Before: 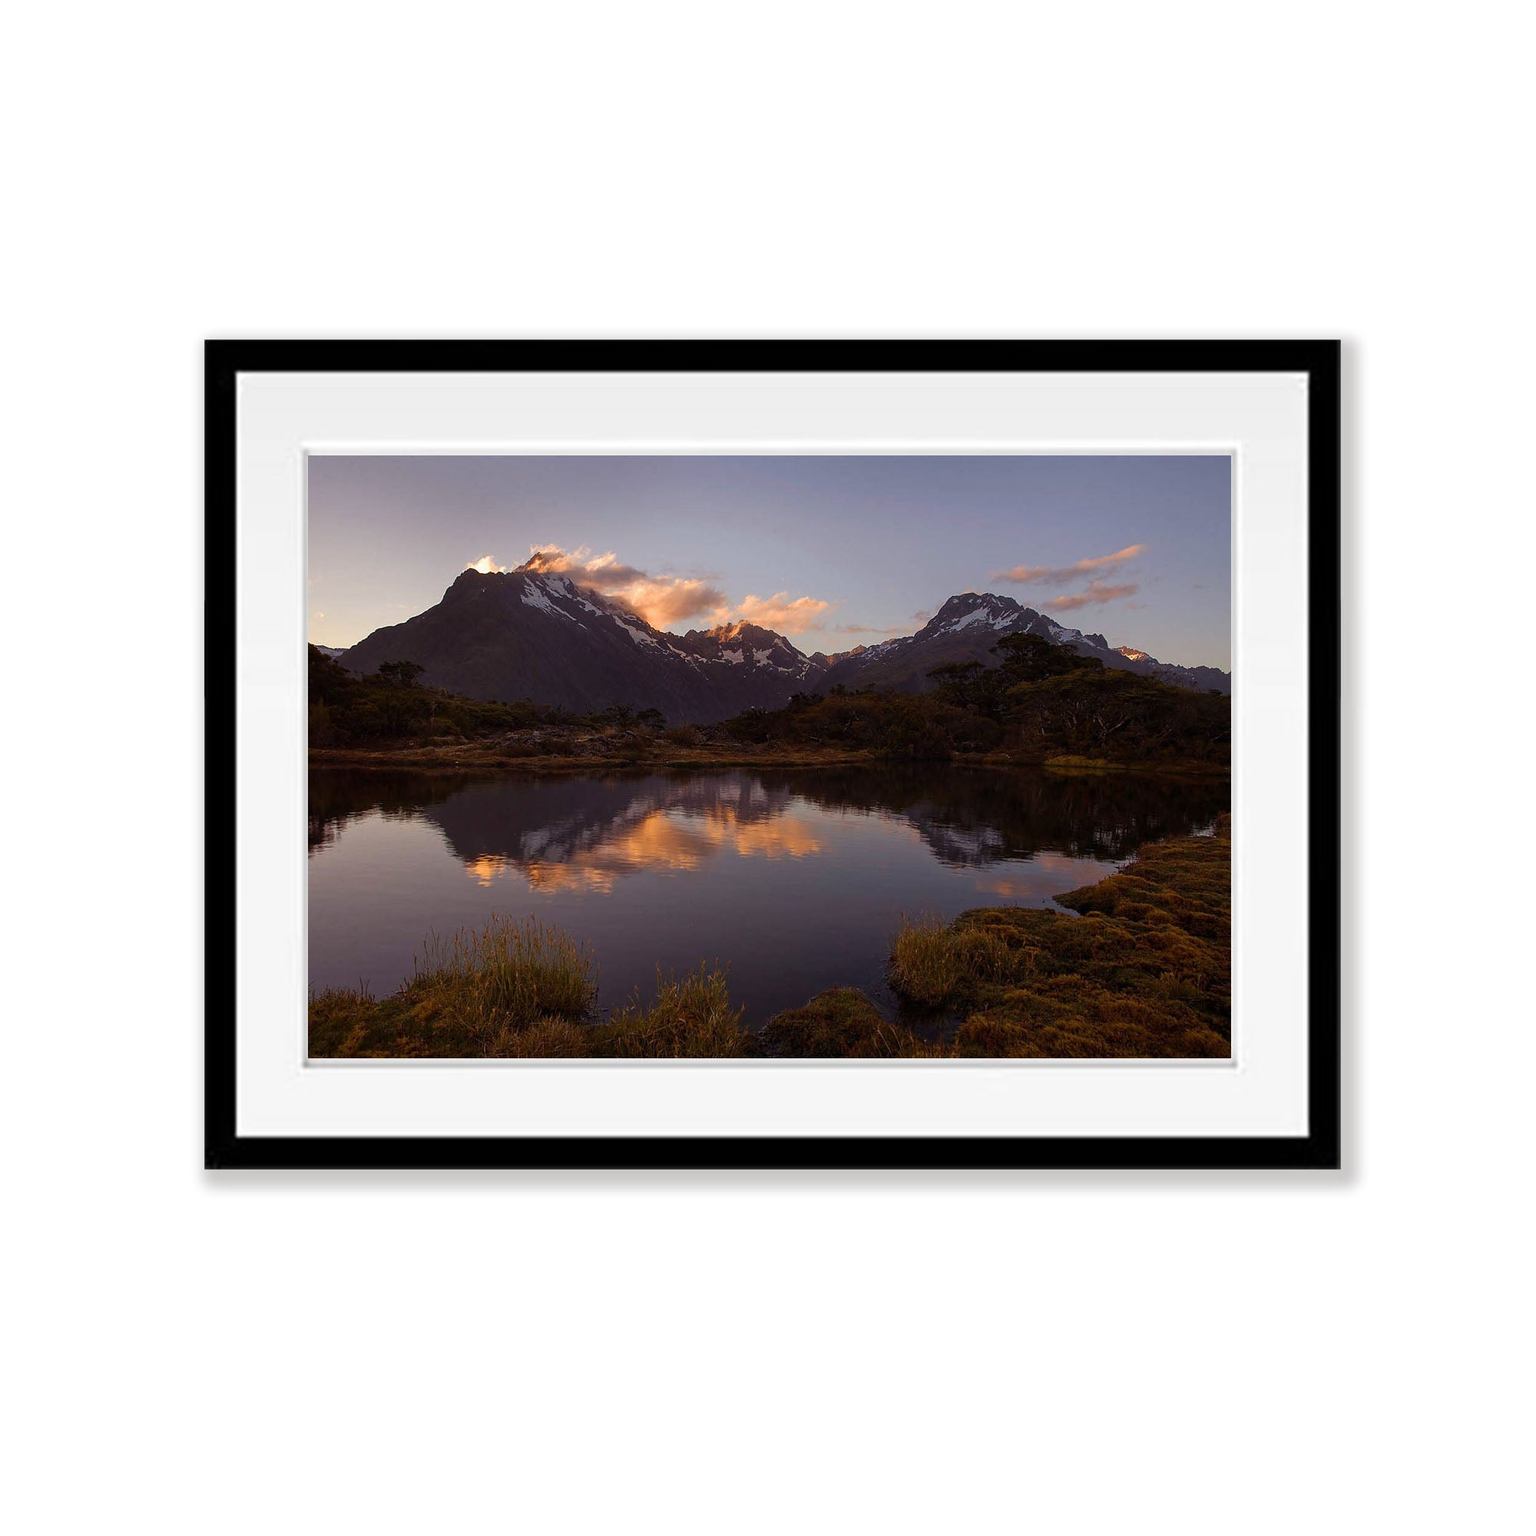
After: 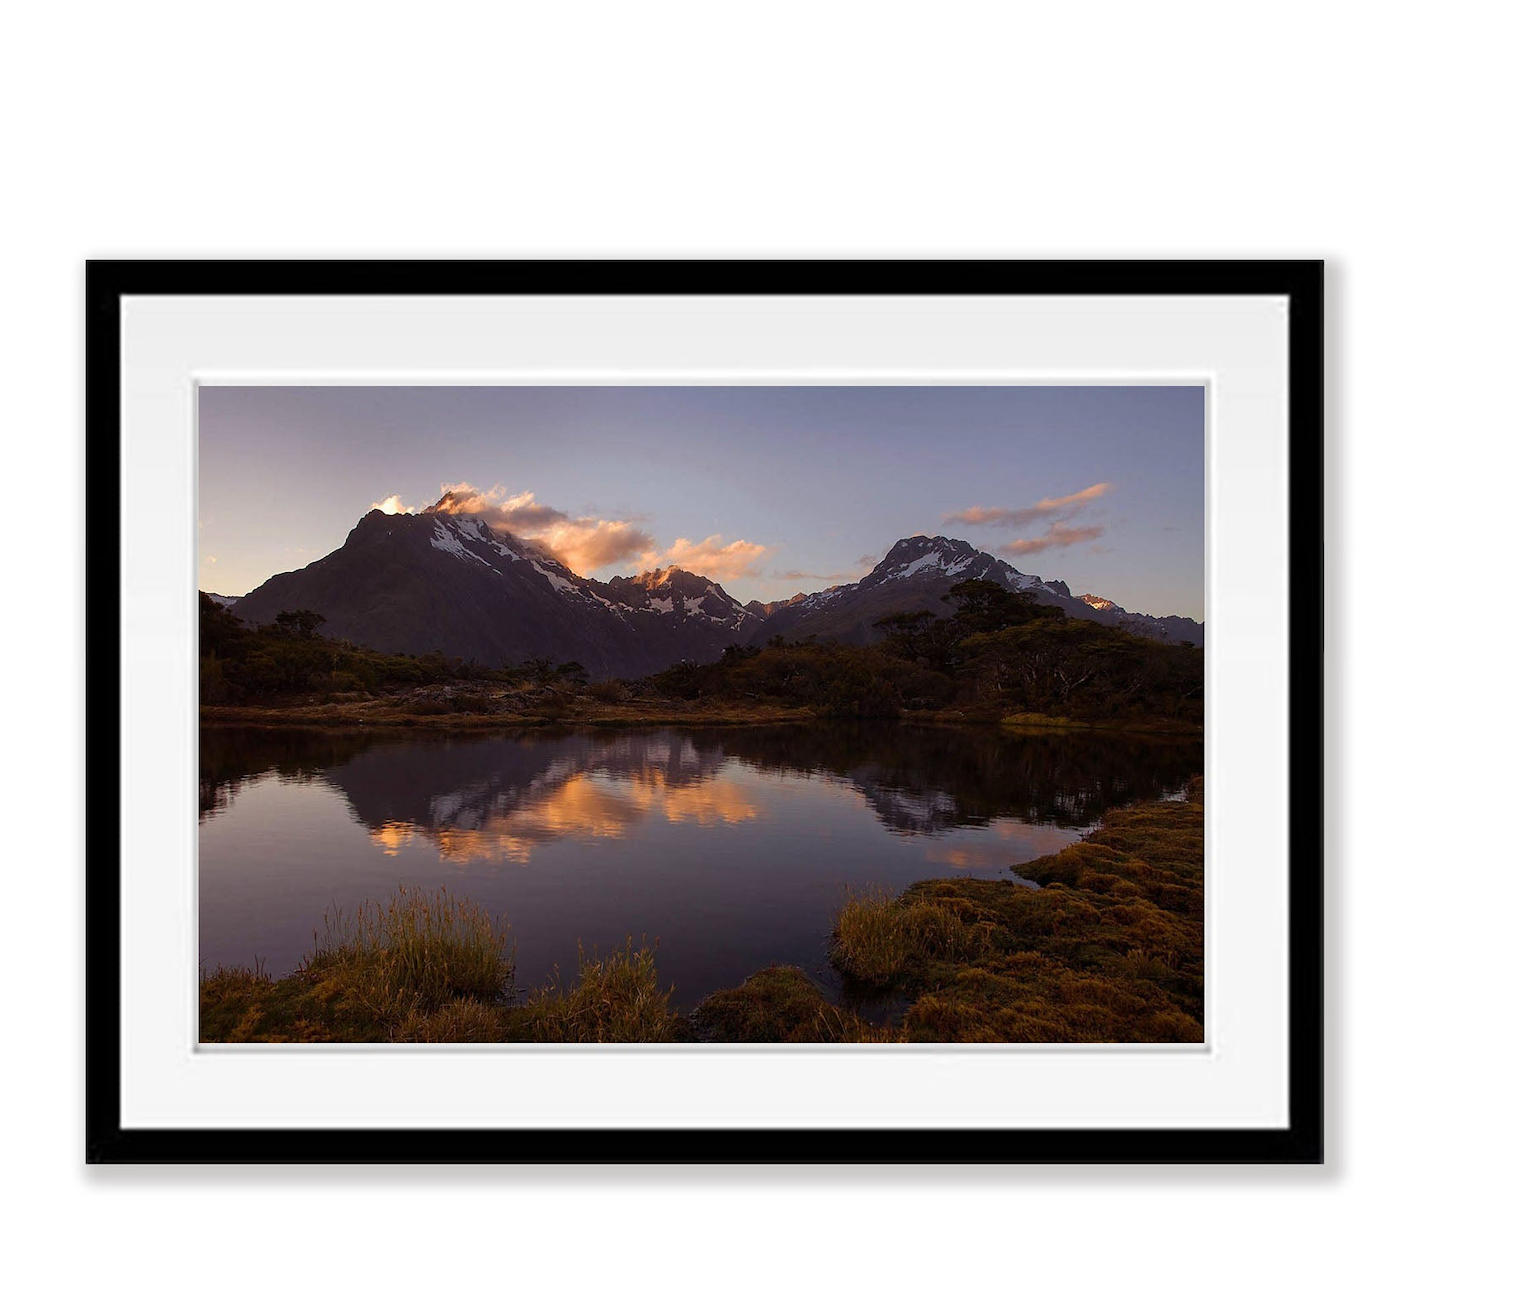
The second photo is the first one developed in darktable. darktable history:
crop: left 8.247%, top 6.602%, bottom 15.291%
